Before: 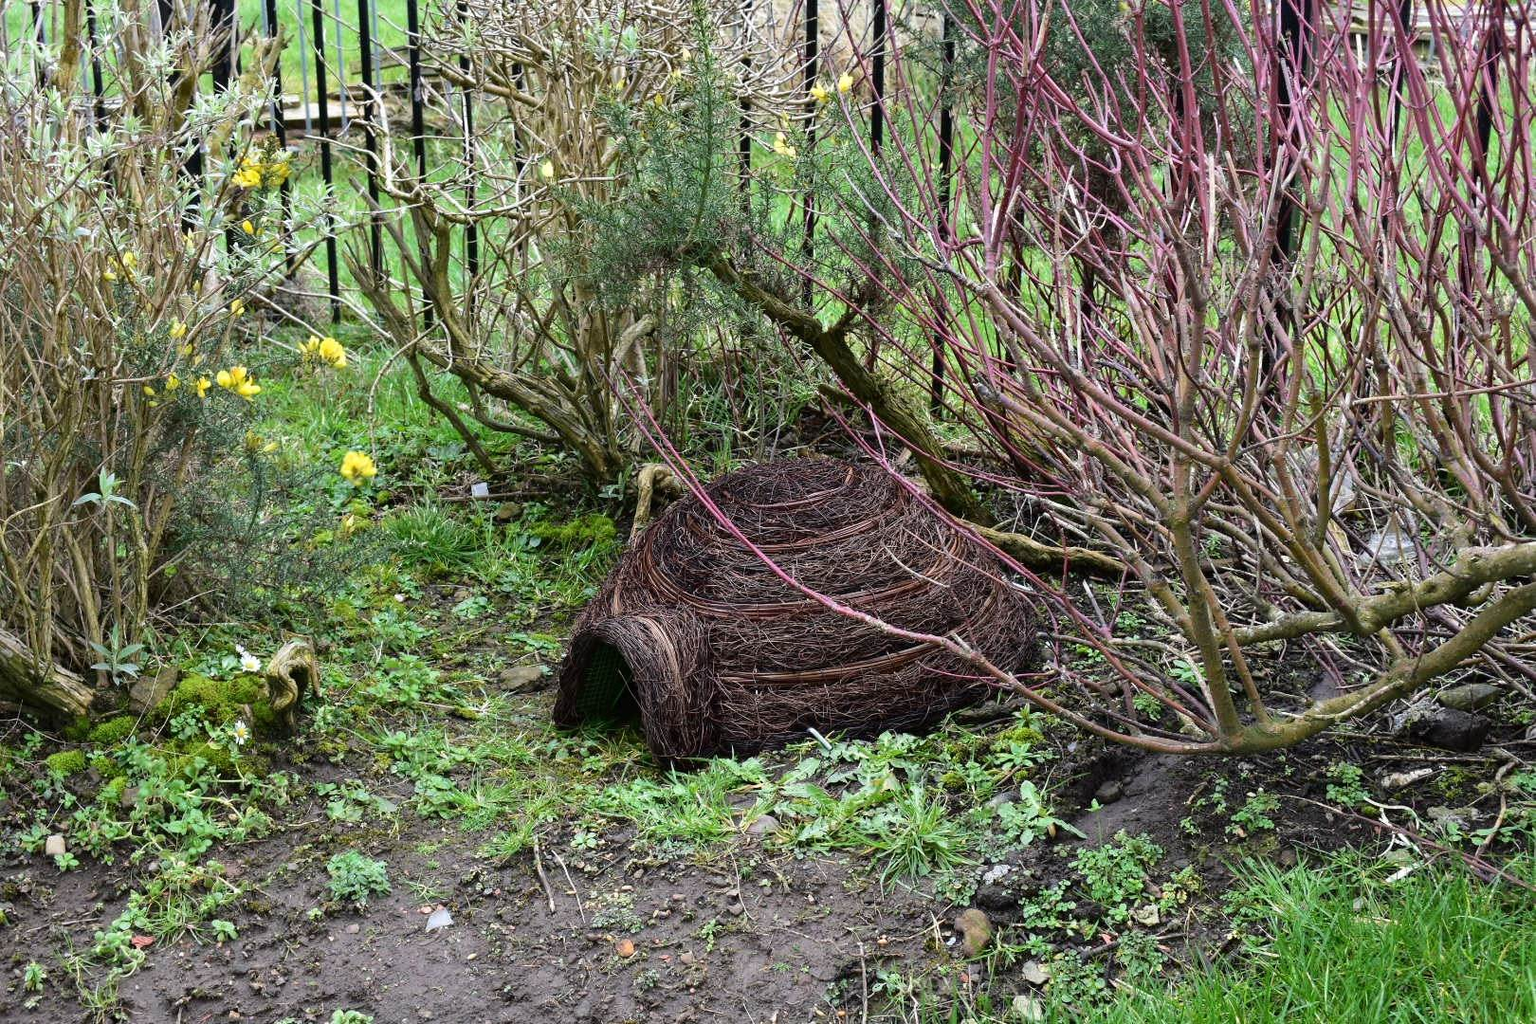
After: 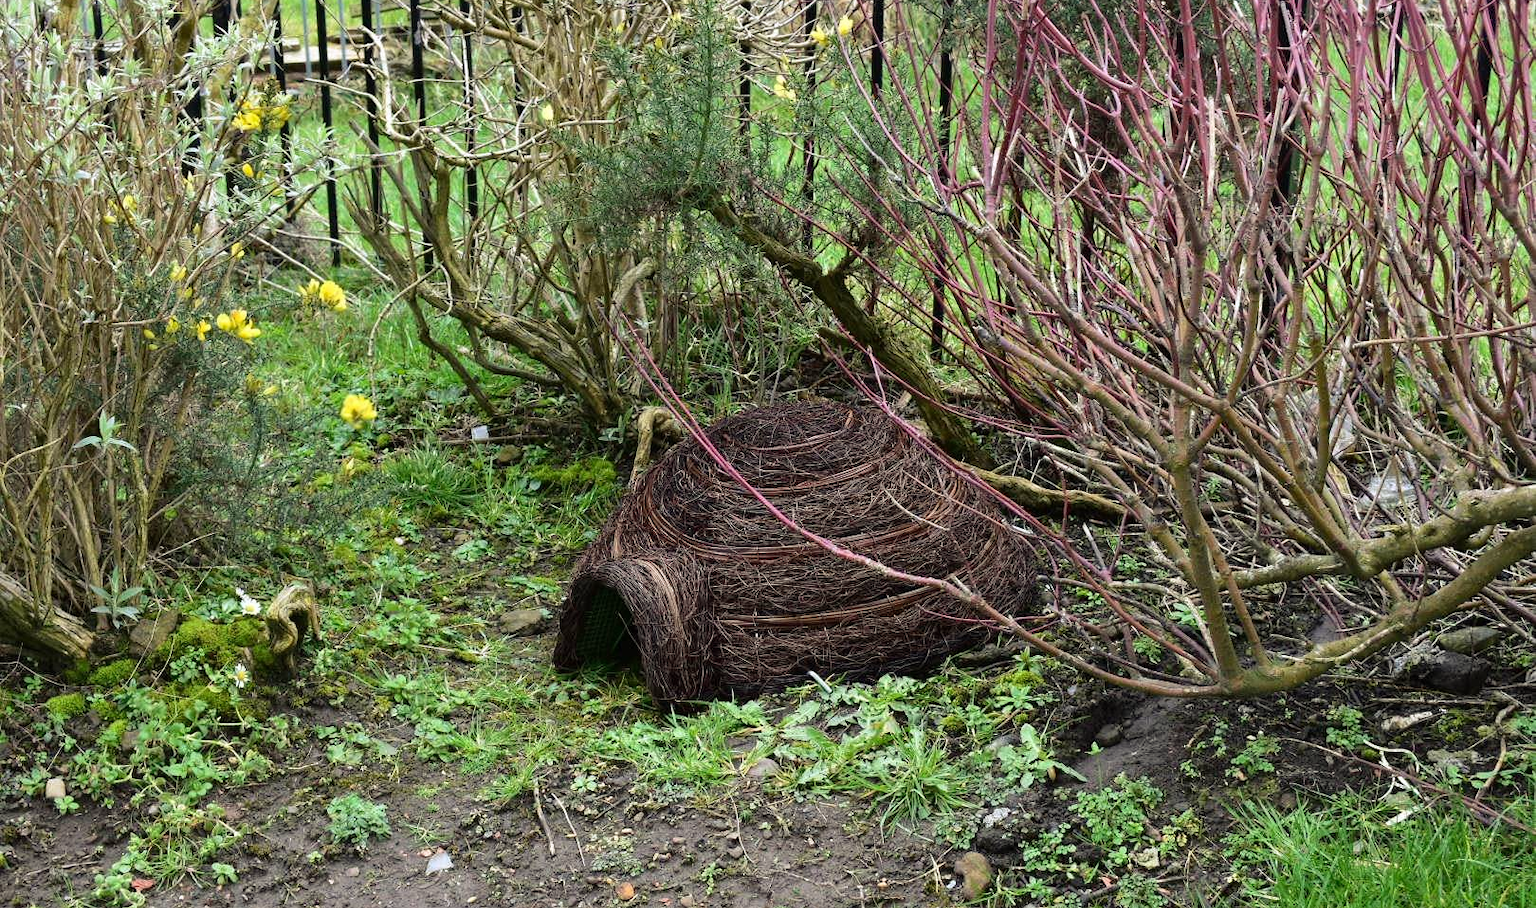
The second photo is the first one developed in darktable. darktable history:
crop and rotate: top 5.609%, bottom 5.609%
rgb curve: curves: ch2 [(0, 0) (0.567, 0.512) (1, 1)], mode RGB, independent channels
